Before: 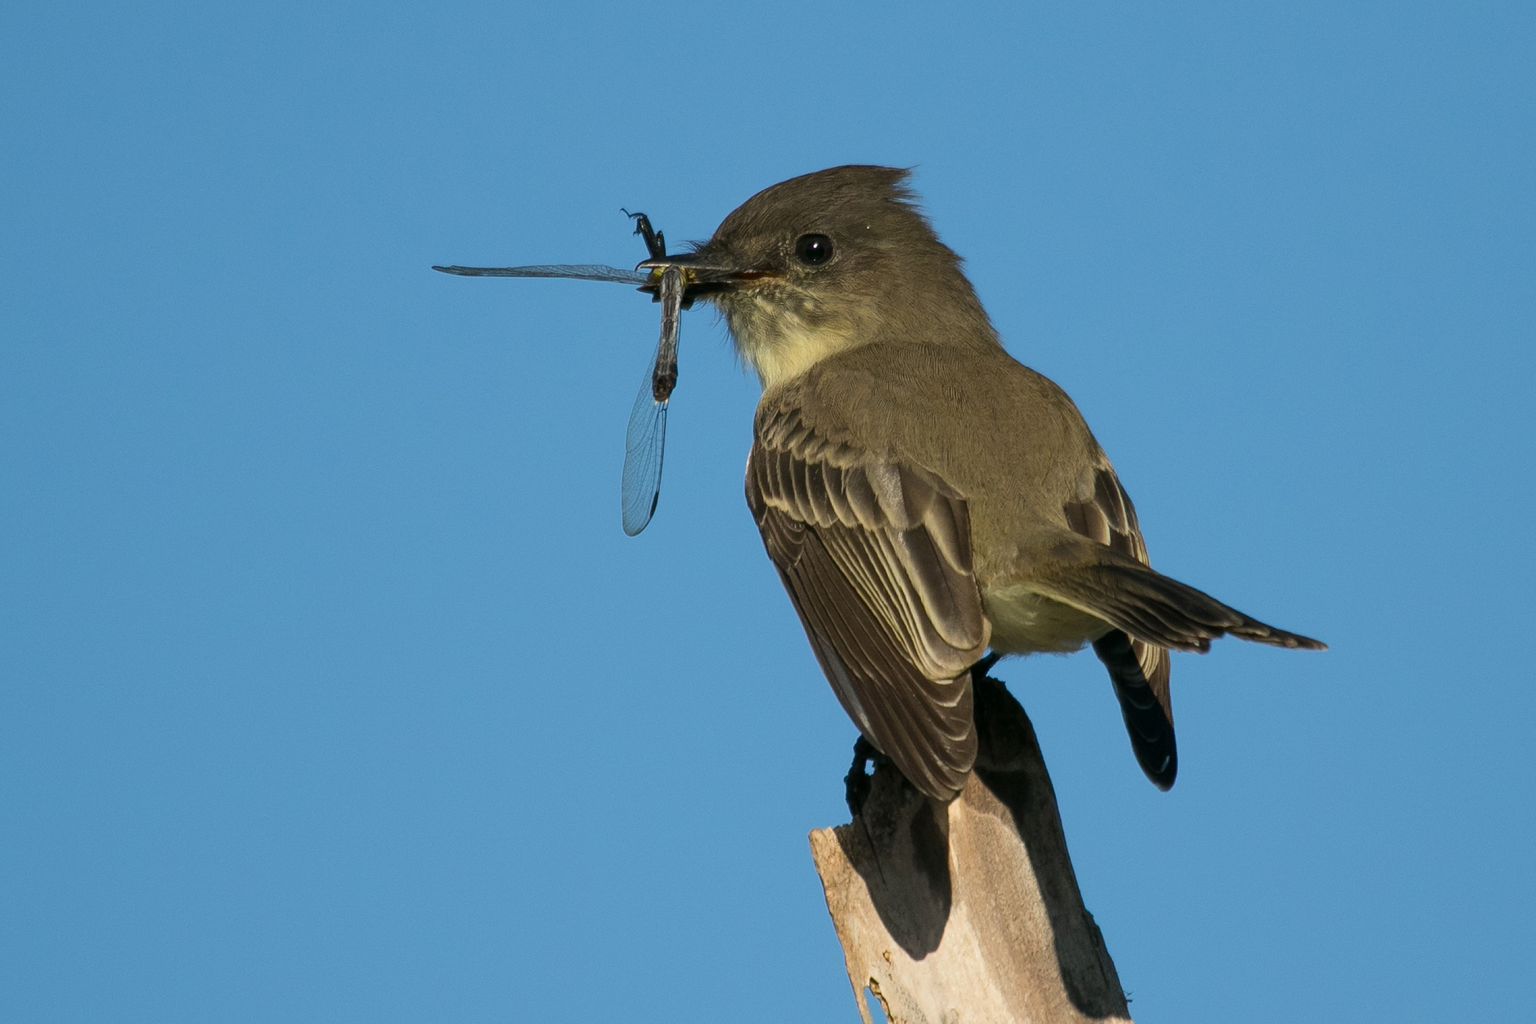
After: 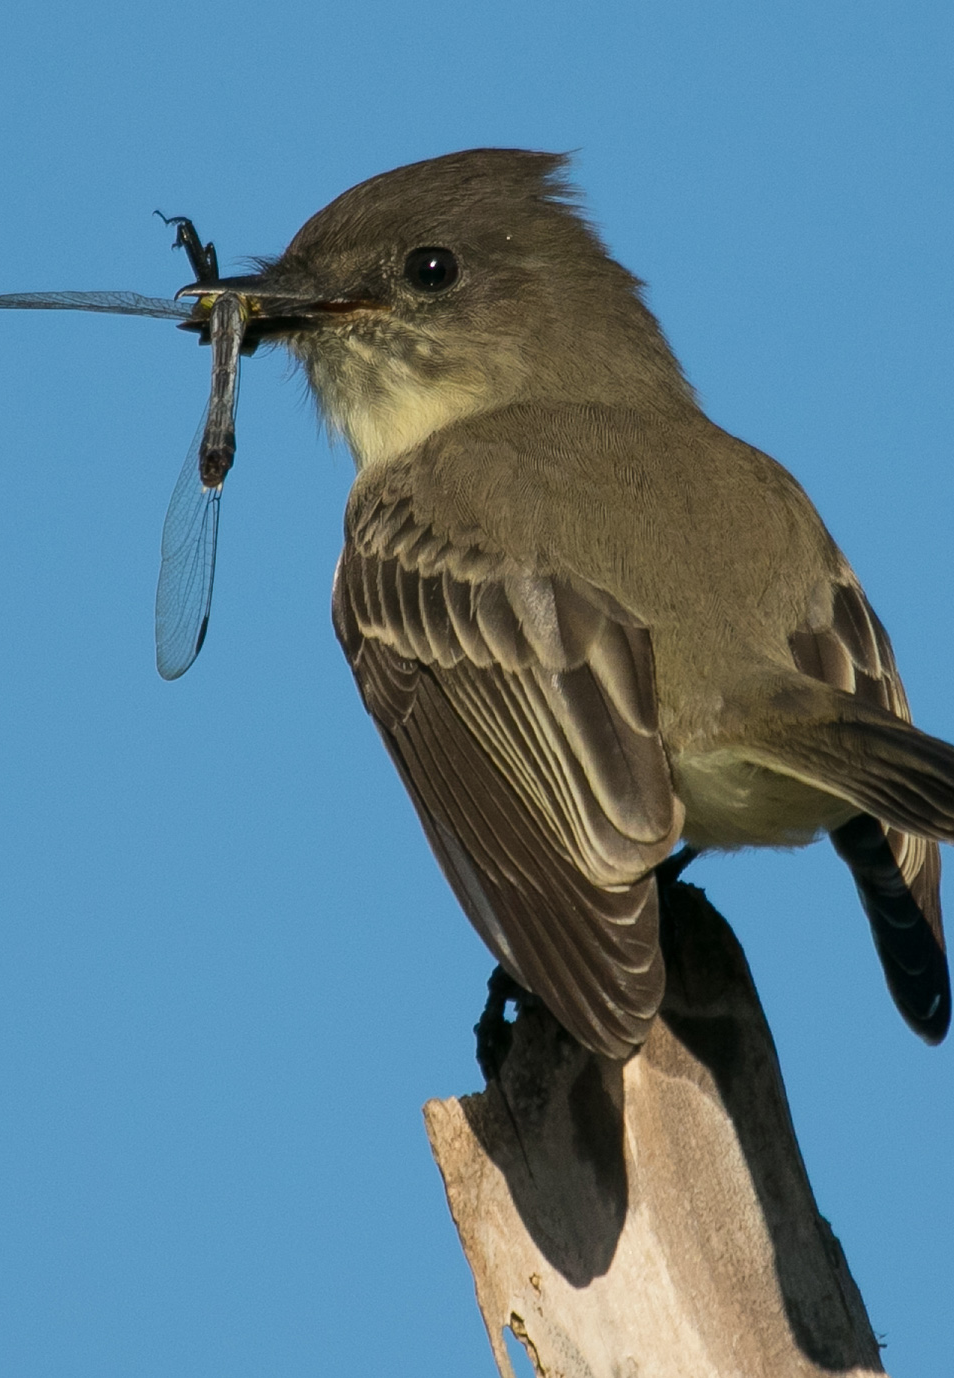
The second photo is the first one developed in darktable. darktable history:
crop: left 33.452%, top 6.025%, right 23.155%
color zones: curves: ch1 [(0, 0.469) (0.01, 0.469) (0.12, 0.446) (0.248, 0.469) (0.5, 0.5) (0.748, 0.5) (0.99, 0.469) (1, 0.469)]
